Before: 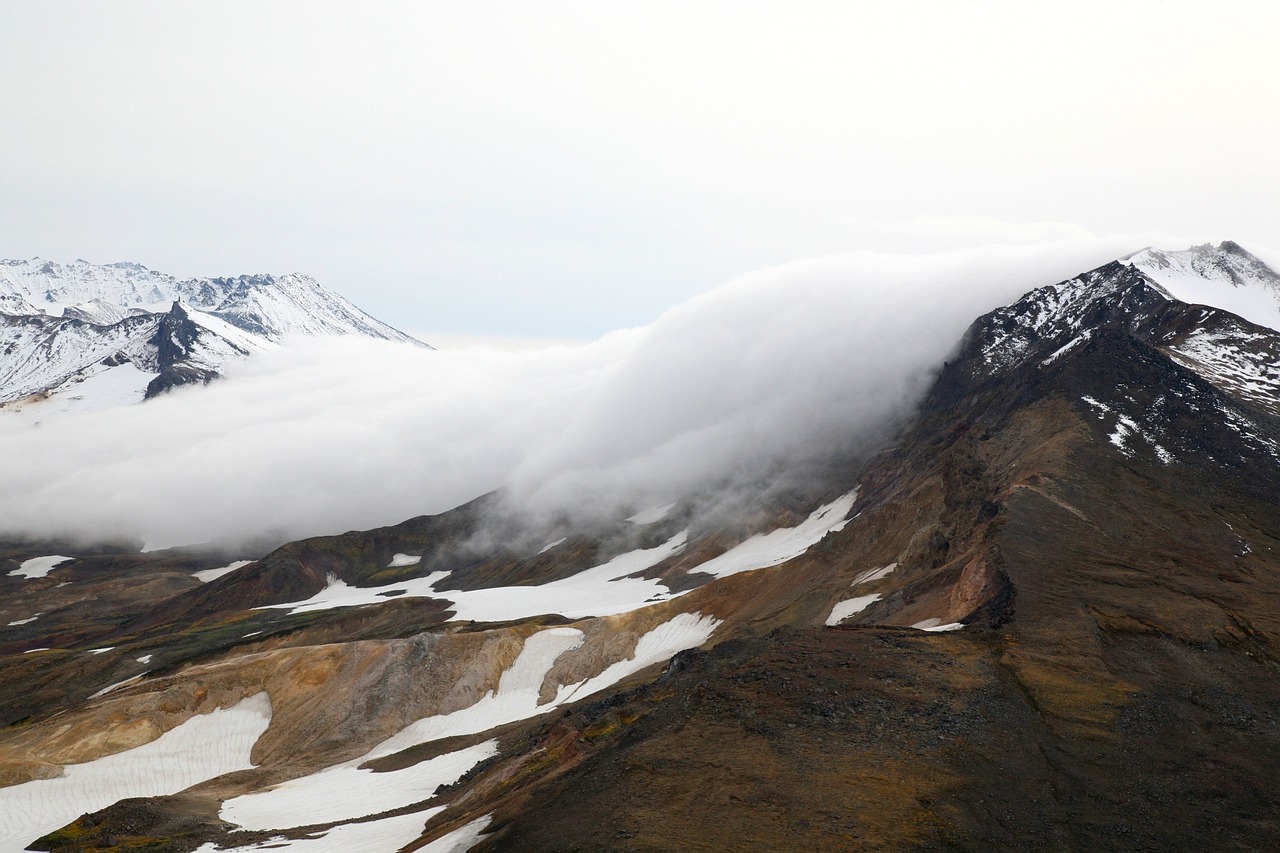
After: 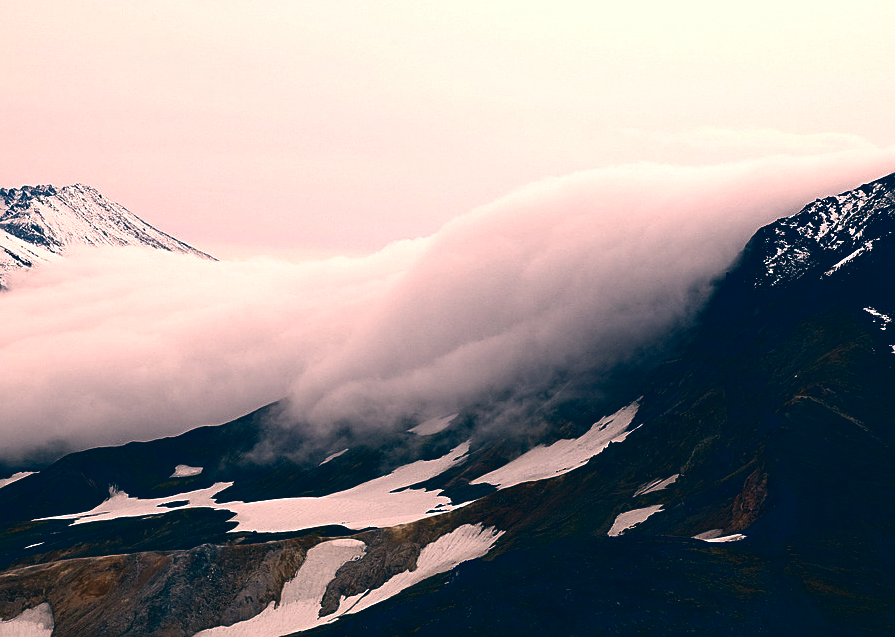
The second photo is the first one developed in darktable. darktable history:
sharpen: on, module defaults
crop and rotate: left 17.046%, top 10.659%, right 12.989%, bottom 14.553%
color balance: lift [1.006, 0.985, 1.002, 1.015], gamma [1, 0.953, 1.008, 1.047], gain [1.076, 1.13, 1.004, 0.87]
contrast brightness saturation: contrast 0.09, brightness -0.59, saturation 0.17
color correction: highlights a* 14.46, highlights b* 5.85, shadows a* -5.53, shadows b* -15.24, saturation 0.85
